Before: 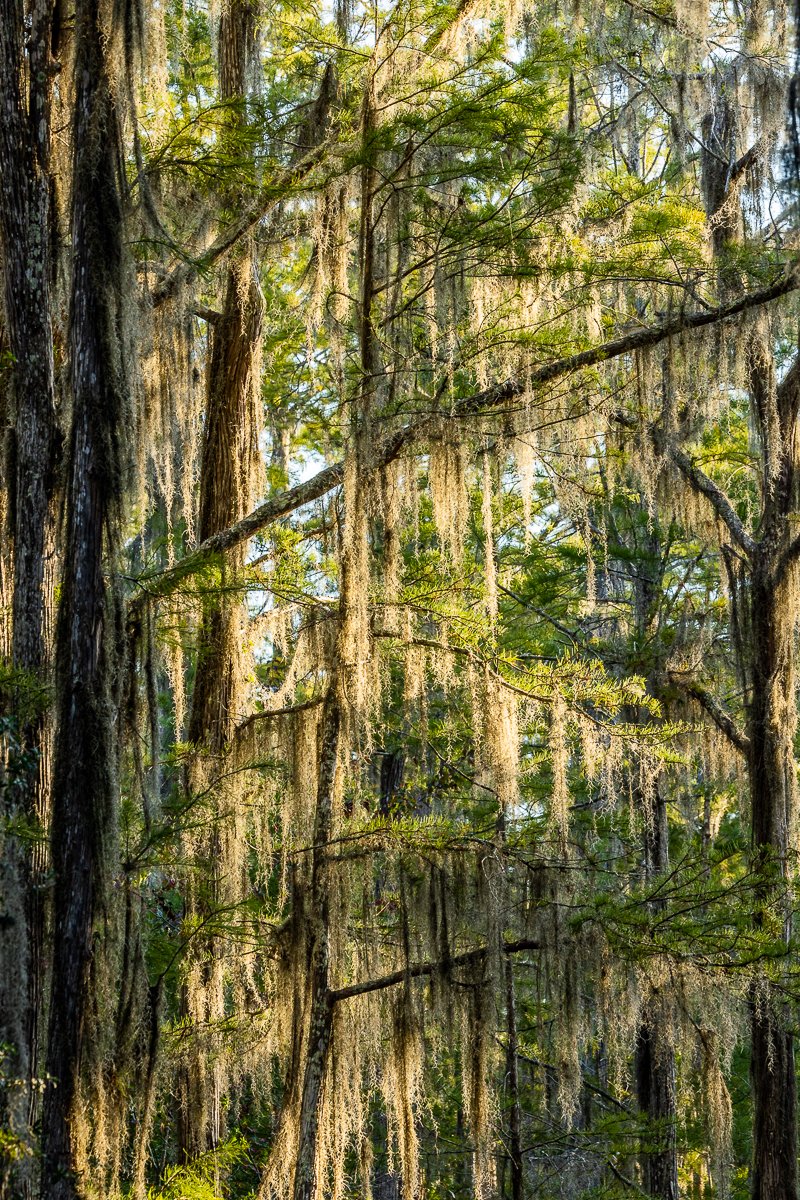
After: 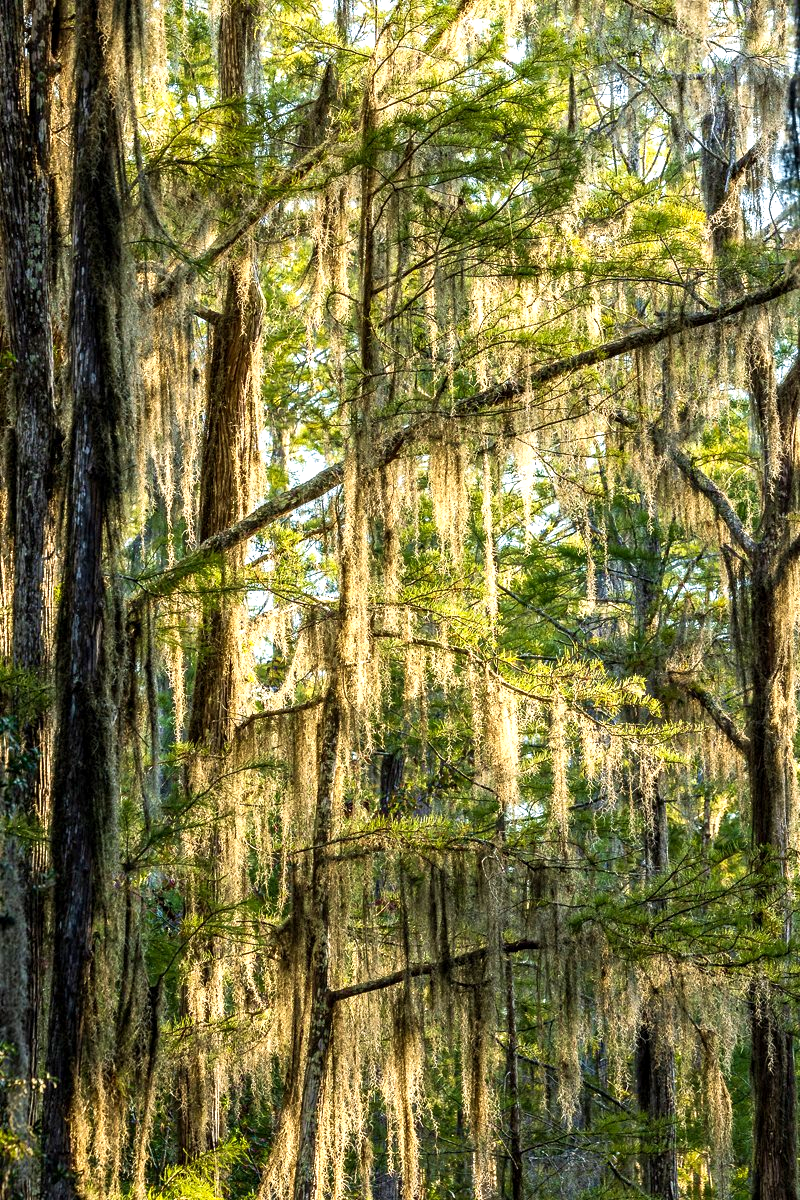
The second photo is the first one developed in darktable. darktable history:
velvia: on, module defaults
exposure: black level correction 0.001, exposure 0.5 EV, compensate highlight preservation false
